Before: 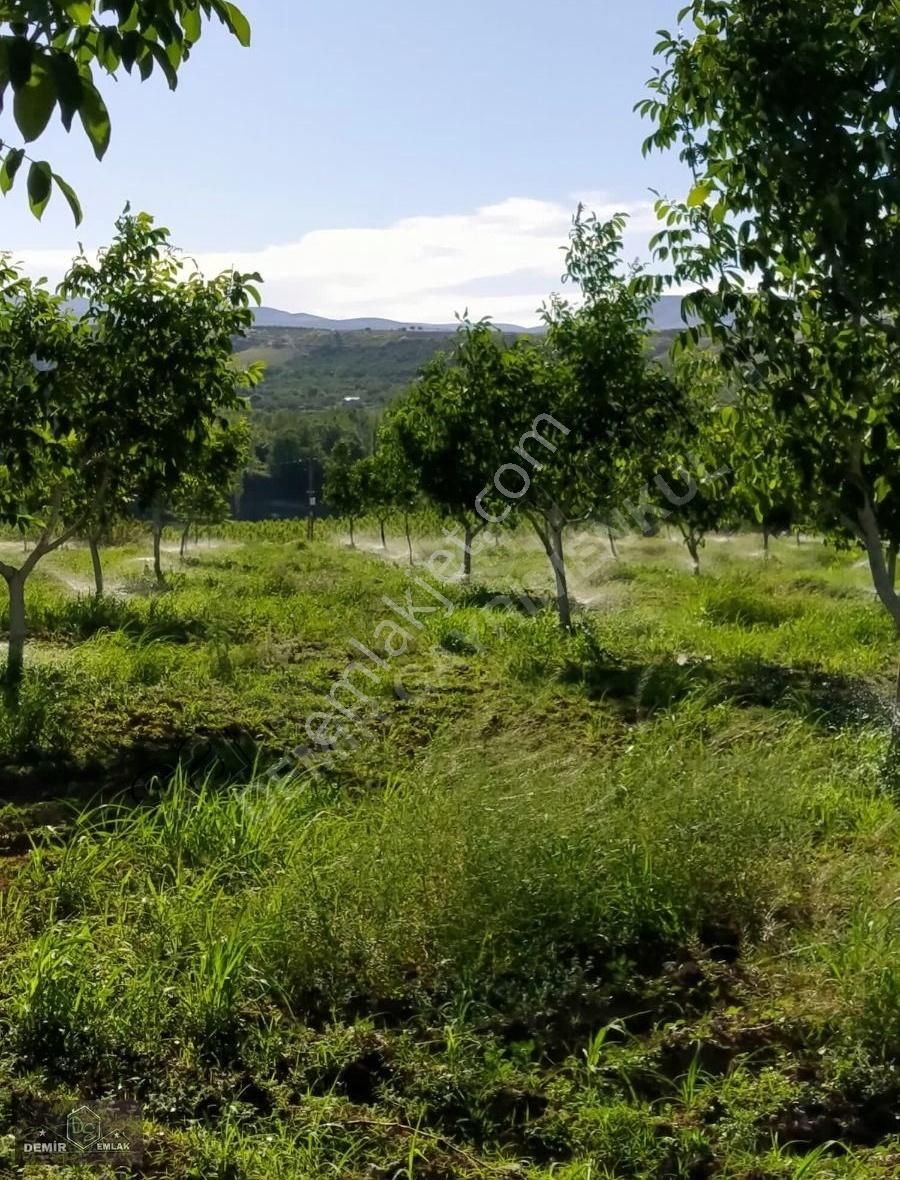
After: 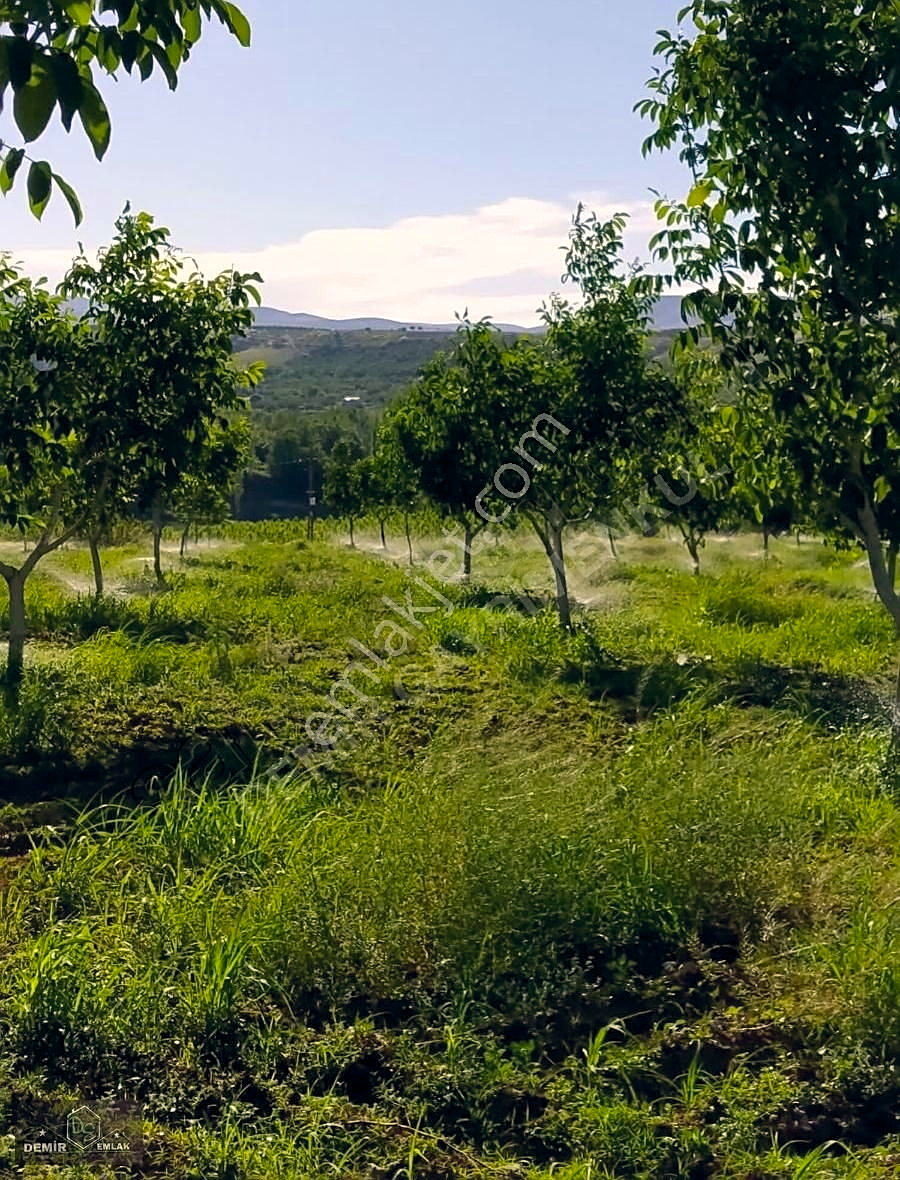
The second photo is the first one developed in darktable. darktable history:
sharpen: on, module defaults
color balance rgb: shadows lift › hue 87.51°, highlights gain › chroma 1.62%, highlights gain › hue 55.1°, global offset › chroma 0.06%, global offset › hue 253.66°, linear chroma grading › global chroma 0.5%, perceptual saturation grading › global saturation 16.38%
